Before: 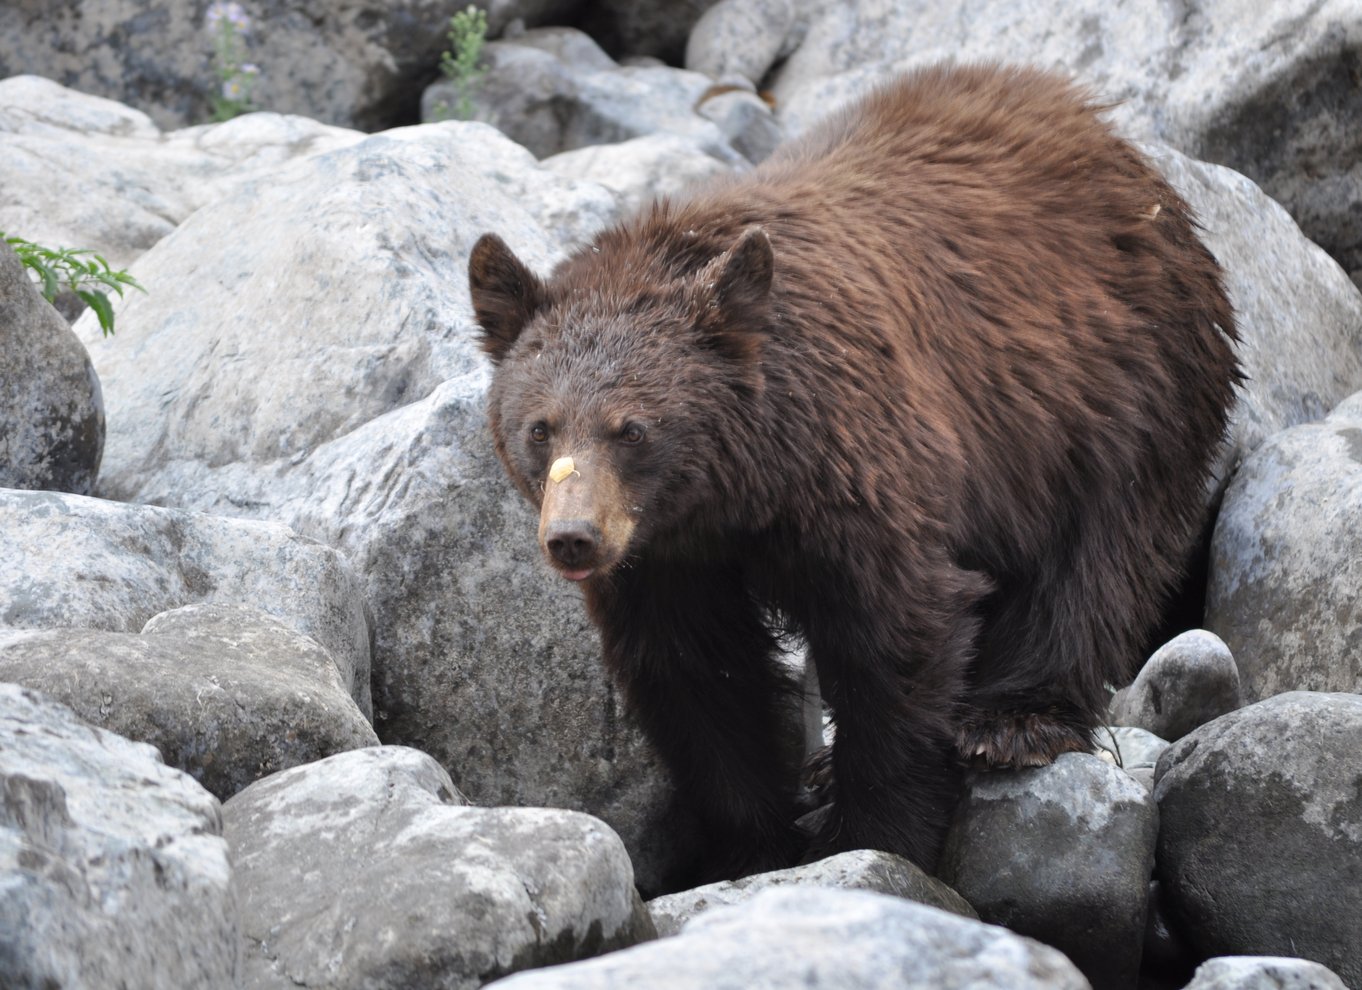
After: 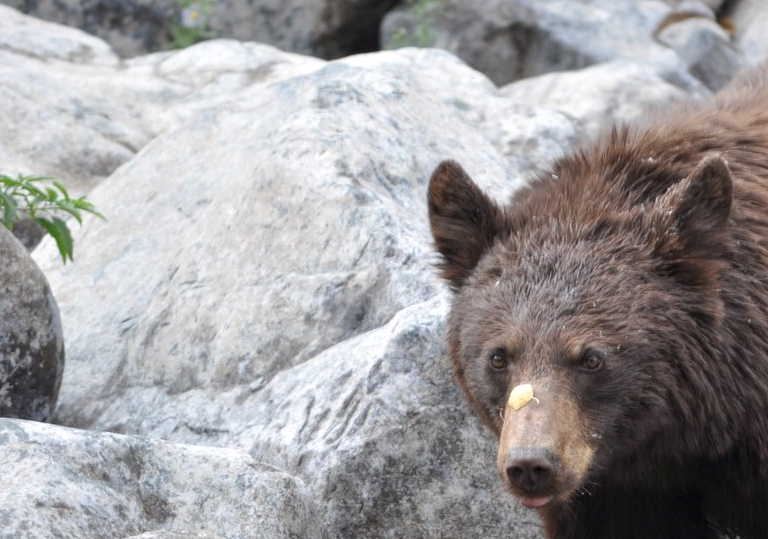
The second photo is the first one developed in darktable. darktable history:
local contrast: highlights 101%, shadows 97%, detail 119%, midtone range 0.2
crop and rotate: left 3.023%, top 7.38%, right 40.517%, bottom 38.172%
